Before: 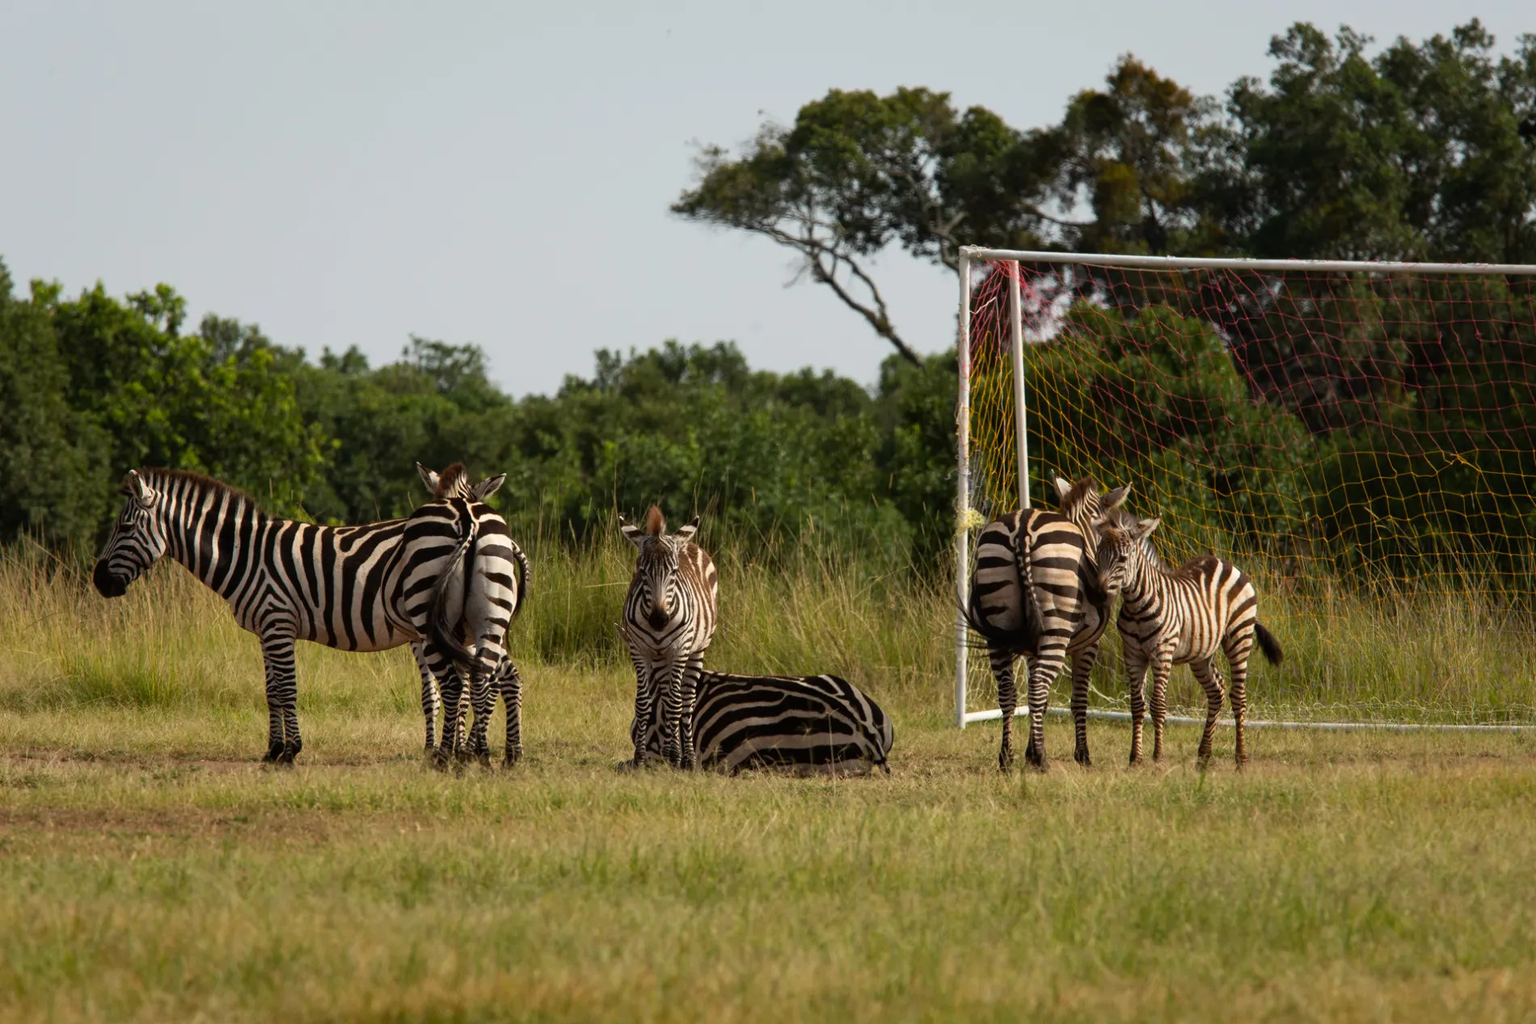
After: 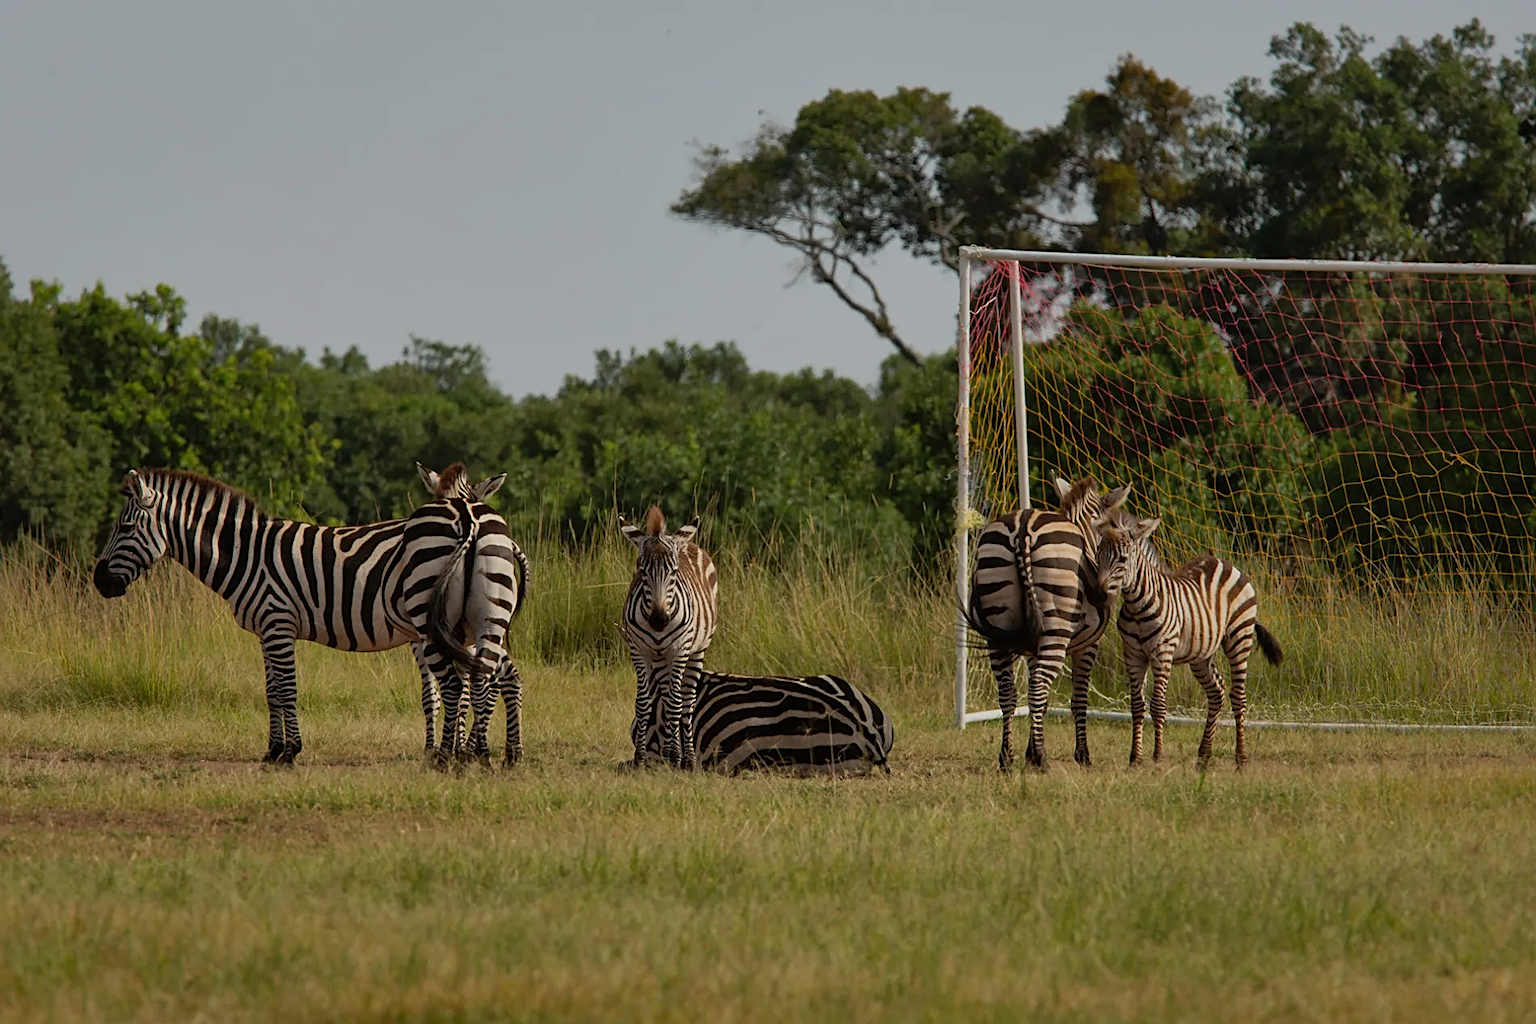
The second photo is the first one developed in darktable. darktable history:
shadows and highlights: on, module defaults
exposure: exposure -0.542 EV, compensate highlight preservation false
sharpen: on, module defaults
